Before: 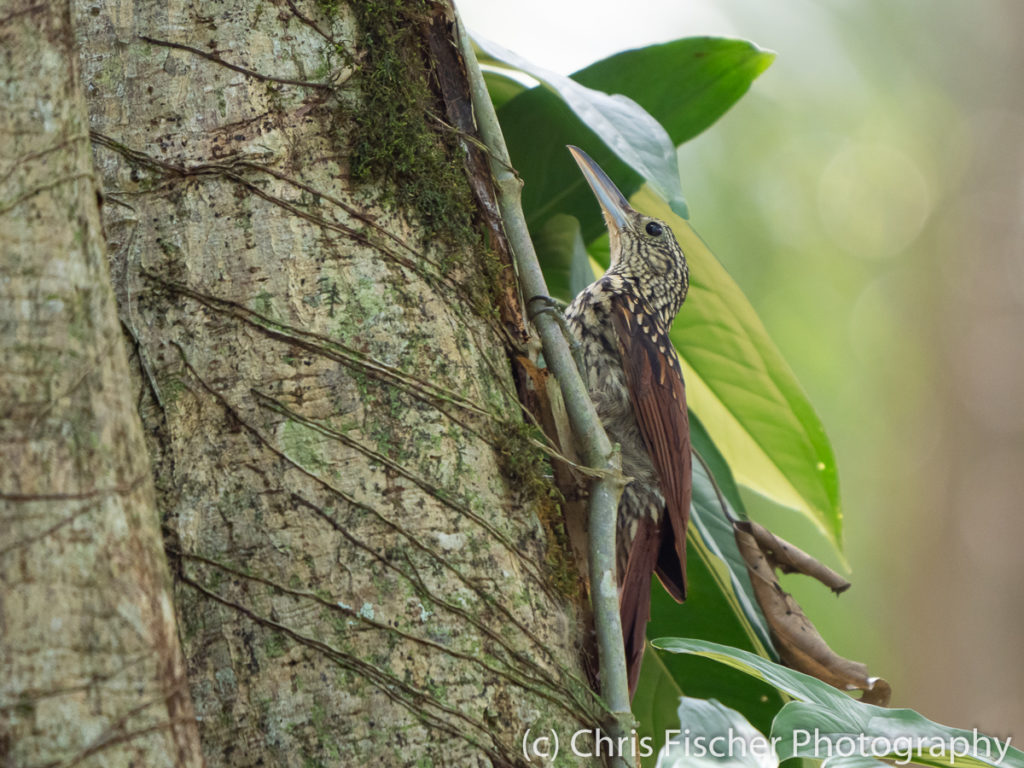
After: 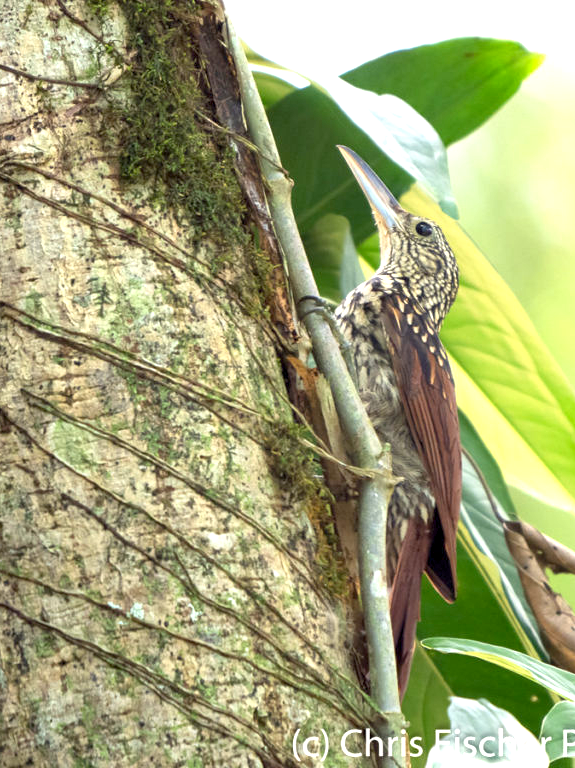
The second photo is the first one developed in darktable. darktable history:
exposure: black level correction 0, exposure 1.122 EV, compensate highlight preservation false
color balance rgb: highlights gain › chroma 1.033%, highlights gain › hue 69.48°, global offset › luminance -0.871%, perceptual saturation grading › global saturation 0.536%
crop and rotate: left 22.556%, right 21.259%
